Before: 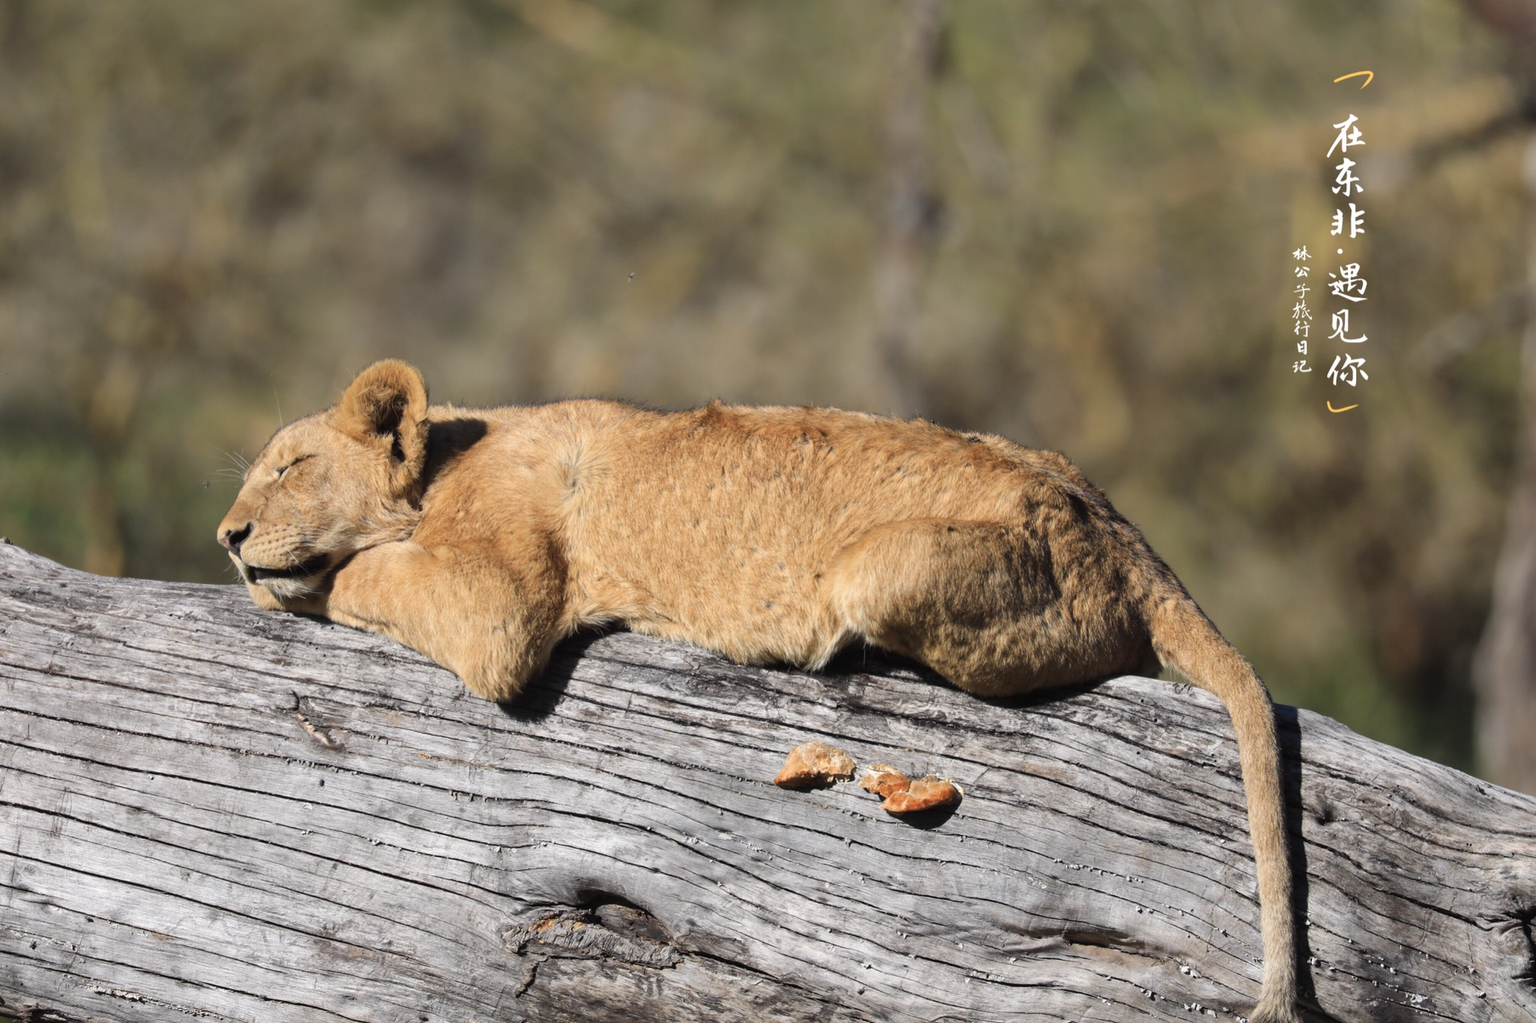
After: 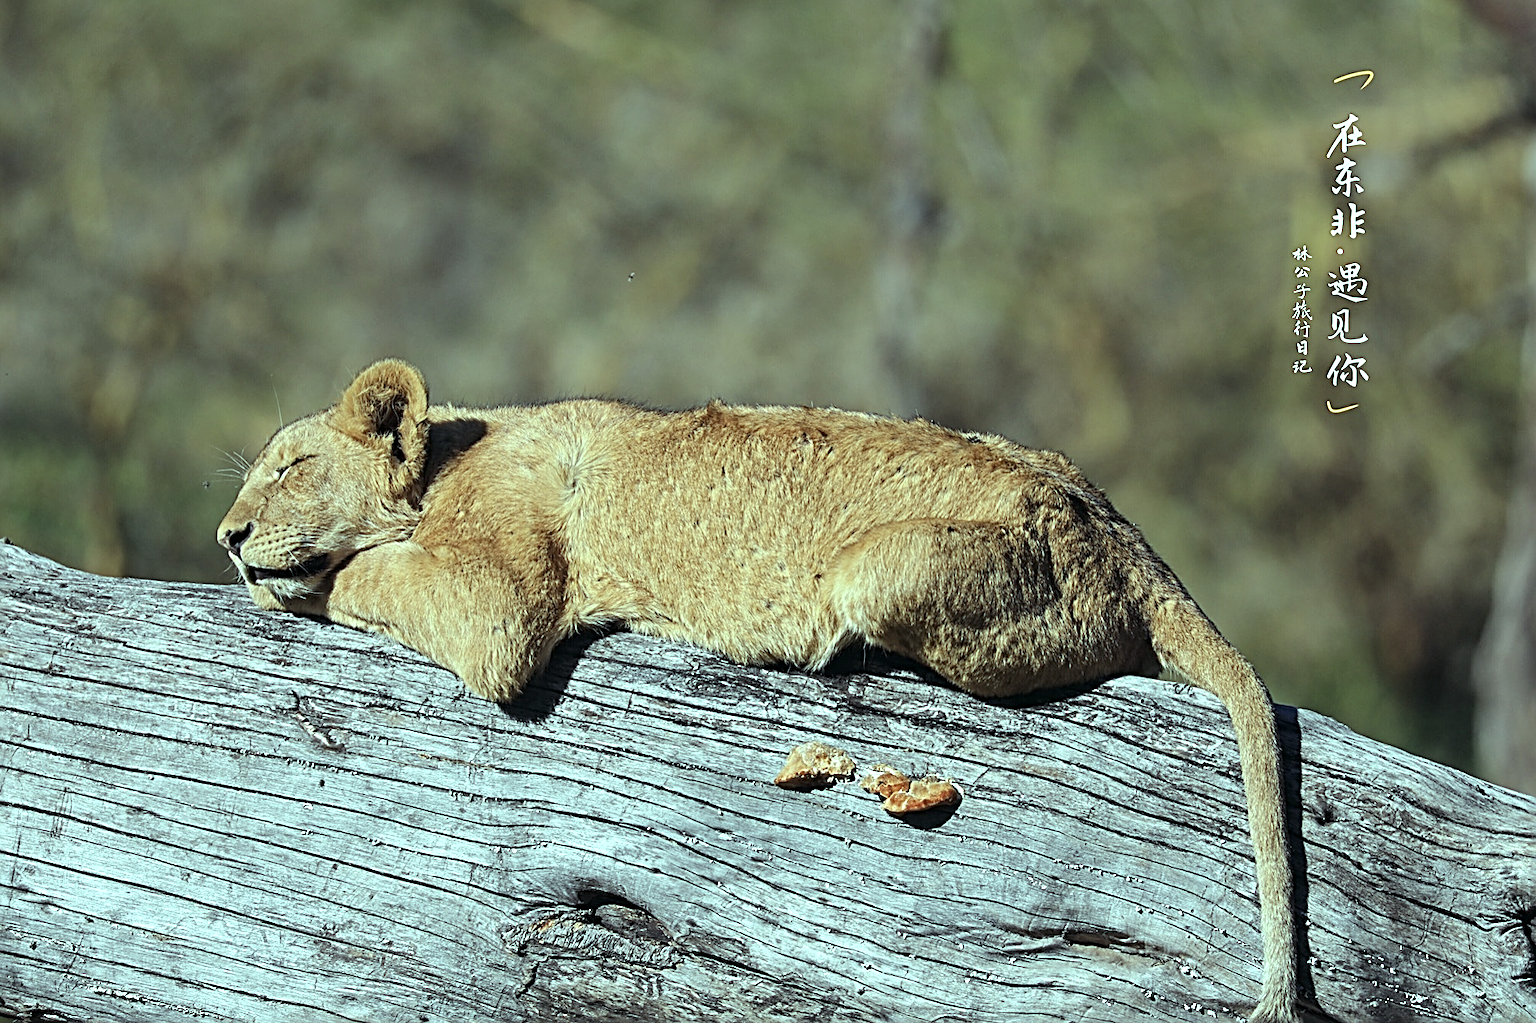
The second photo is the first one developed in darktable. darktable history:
color balance: mode lift, gamma, gain (sRGB), lift [0.997, 0.979, 1.021, 1.011], gamma [1, 1.084, 0.916, 0.998], gain [1, 0.87, 1.13, 1.101], contrast 4.55%, contrast fulcrum 38.24%, output saturation 104.09%
contrast equalizer: y [[0.5, 0.5, 0.5, 0.539, 0.64, 0.611], [0.5 ×6], [0.5 ×6], [0 ×6], [0 ×6]]
sharpen: radius 2.584, amount 0.688
